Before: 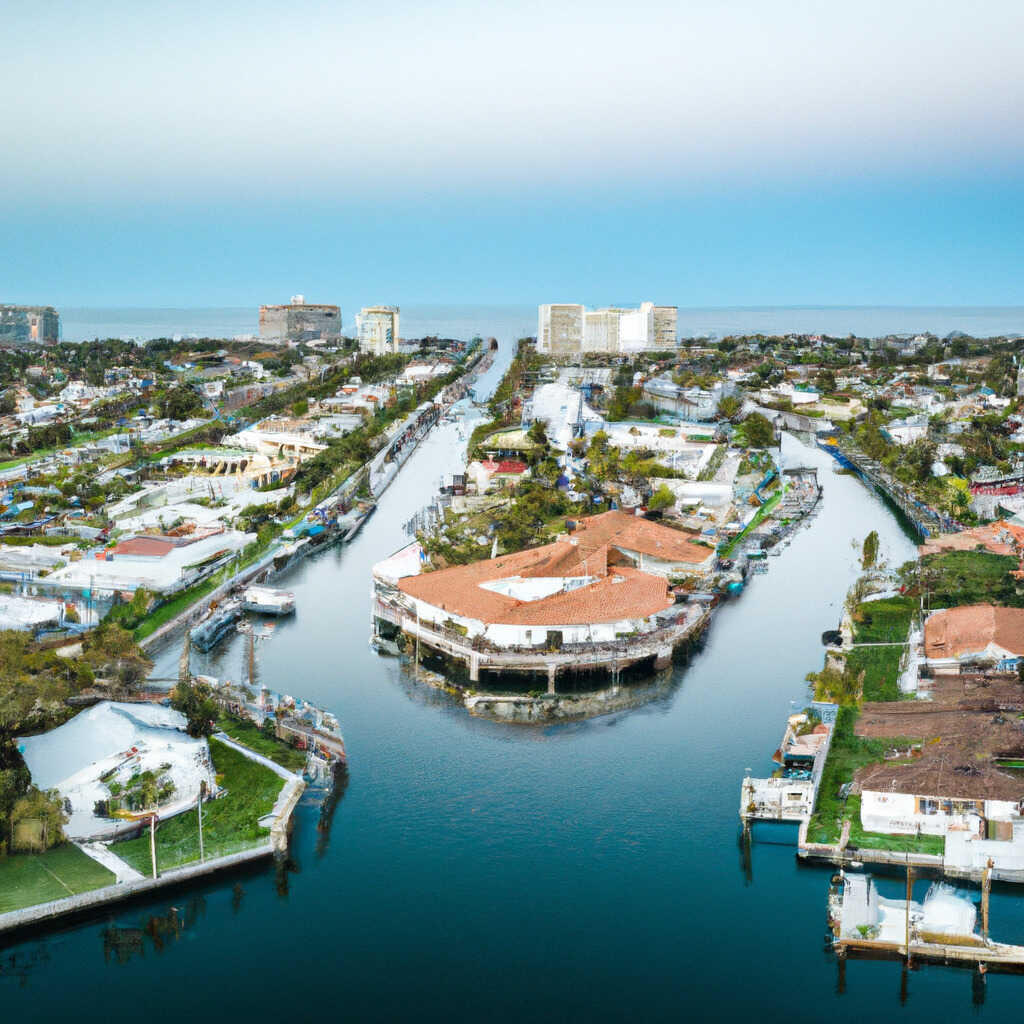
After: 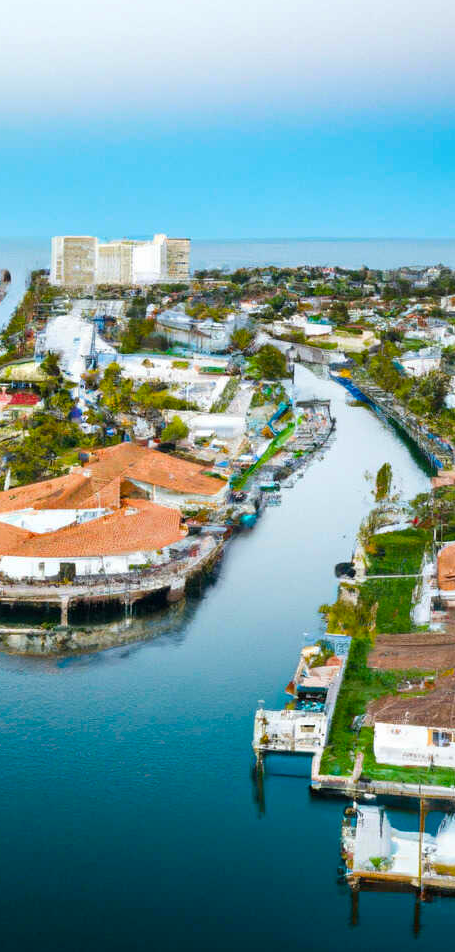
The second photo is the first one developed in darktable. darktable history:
color balance rgb: perceptual saturation grading › global saturation 30%, global vibrance 20%
crop: left 47.628%, top 6.643%, right 7.874%
